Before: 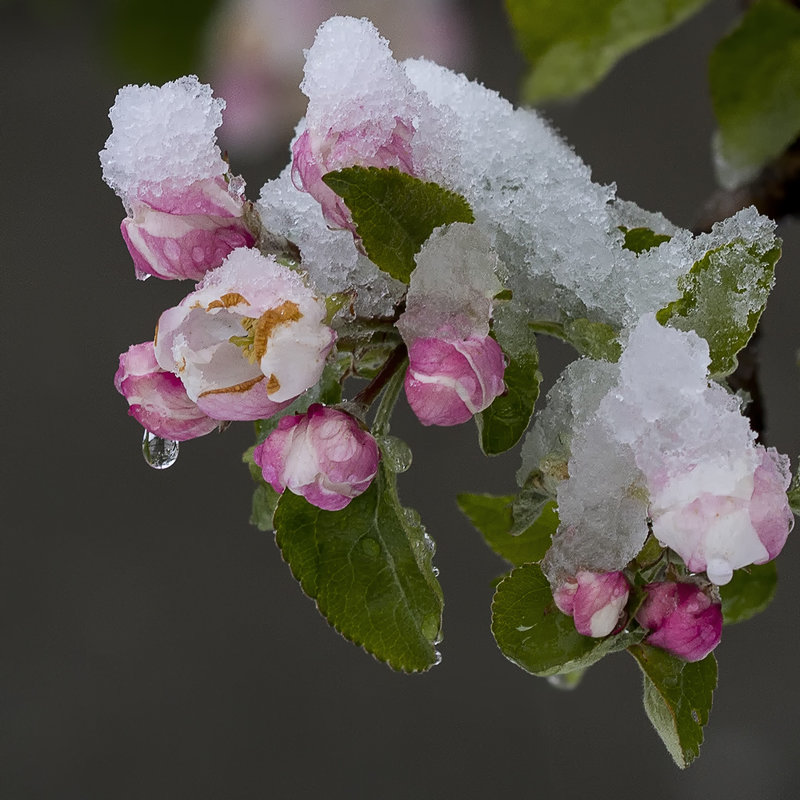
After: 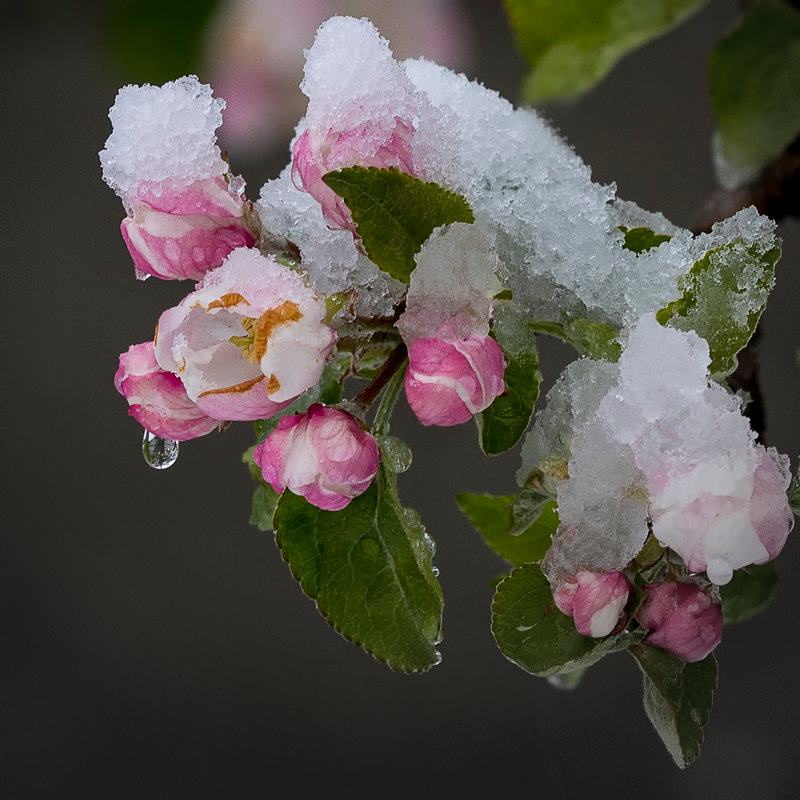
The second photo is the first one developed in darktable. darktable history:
vignetting: fall-off start 79.87%, center (-0.054, -0.357)
